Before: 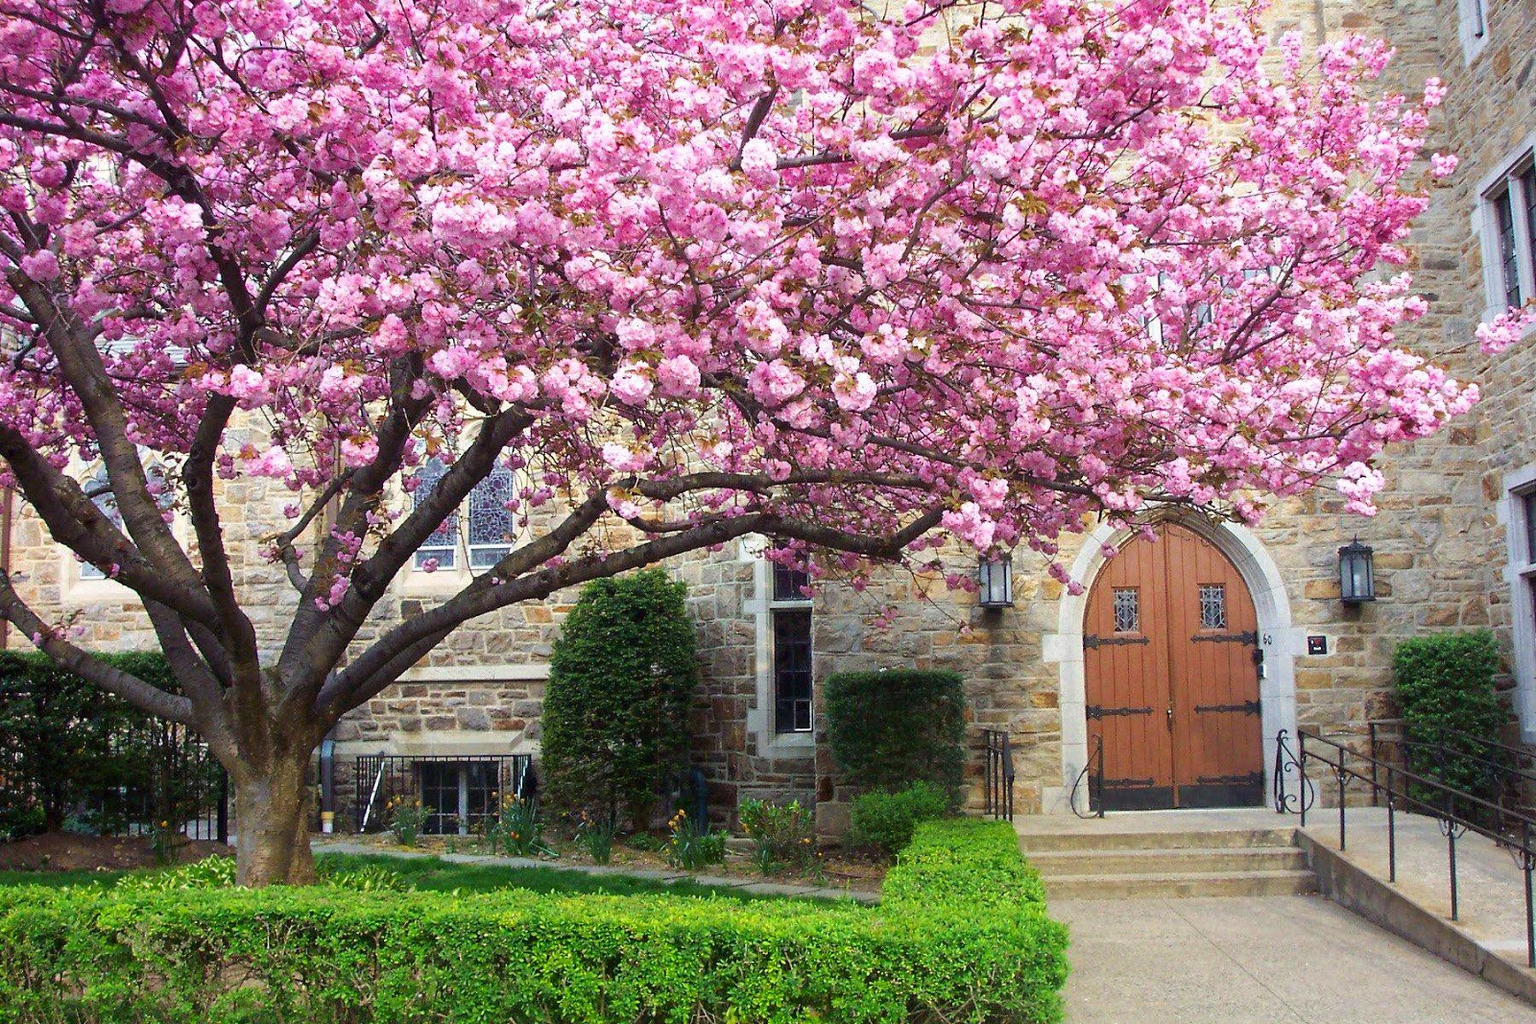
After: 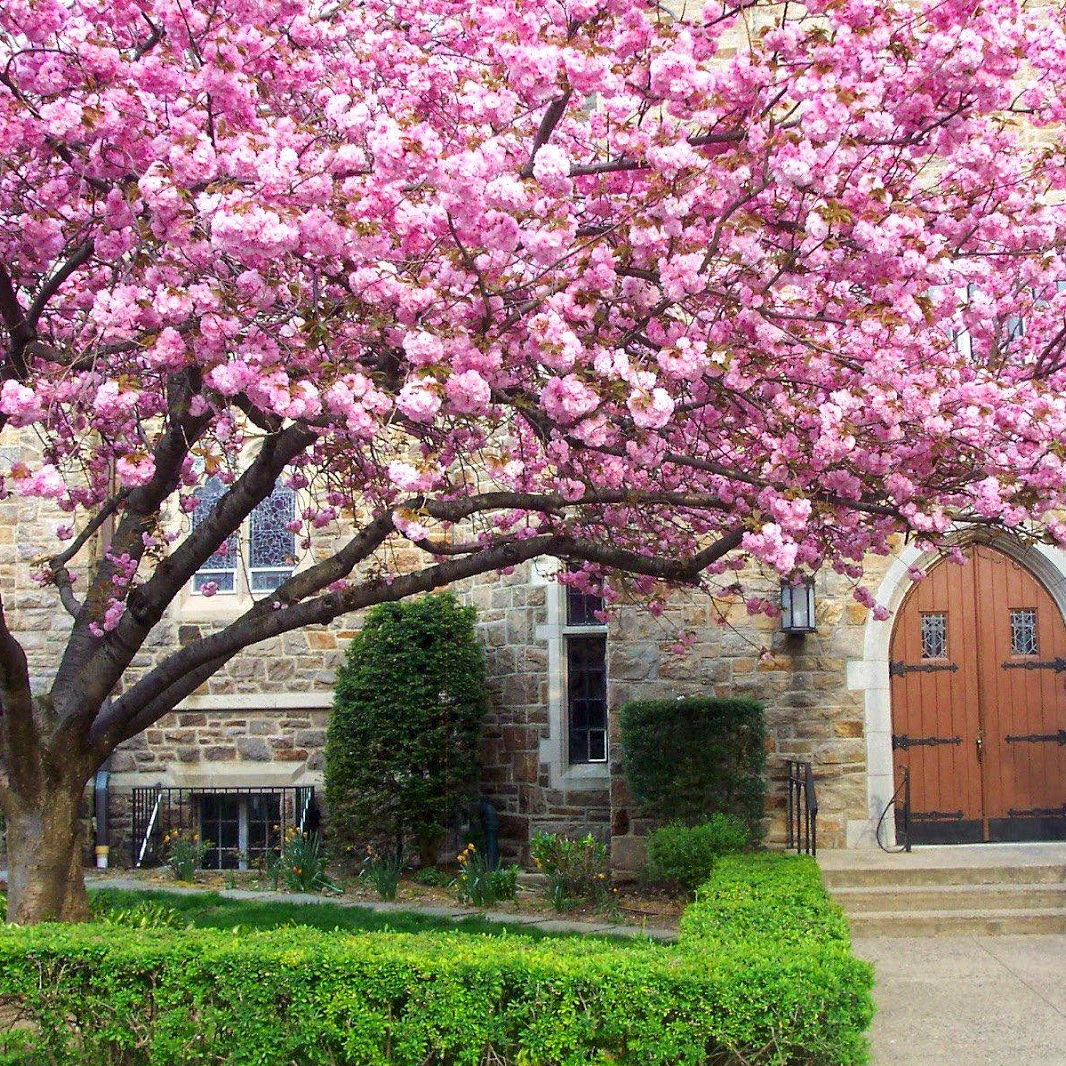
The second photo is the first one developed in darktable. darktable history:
local contrast: highlights 100%, shadows 100%, detail 120%, midtone range 0.2
crop and rotate: left 15.055%, right 18.278%
